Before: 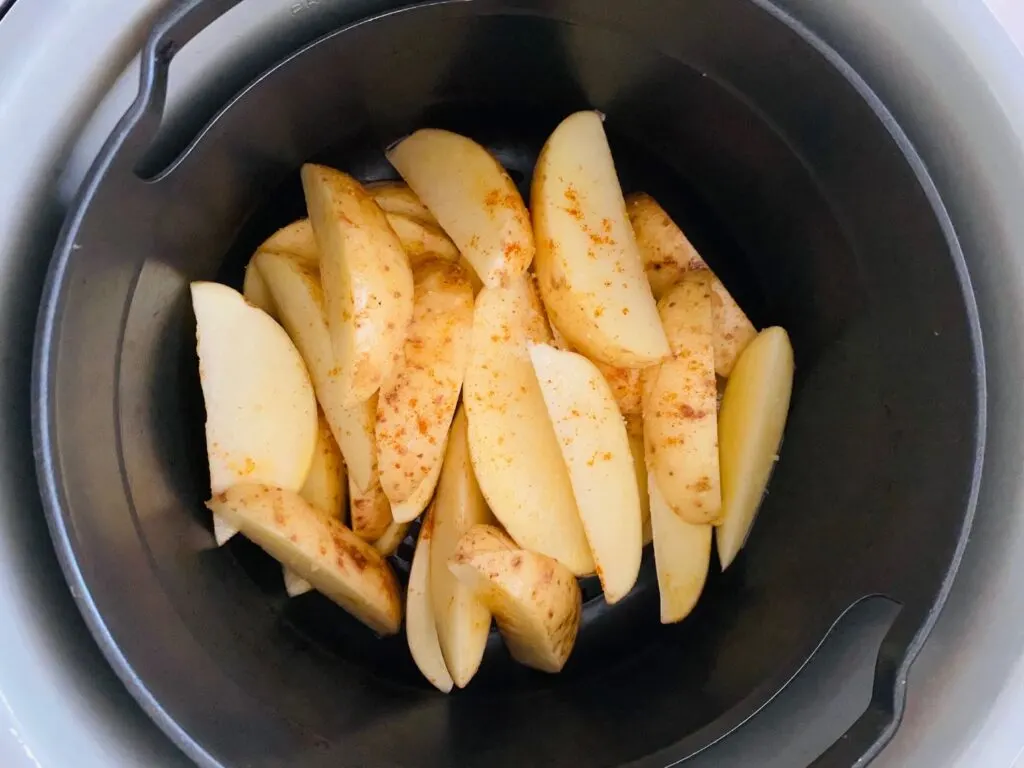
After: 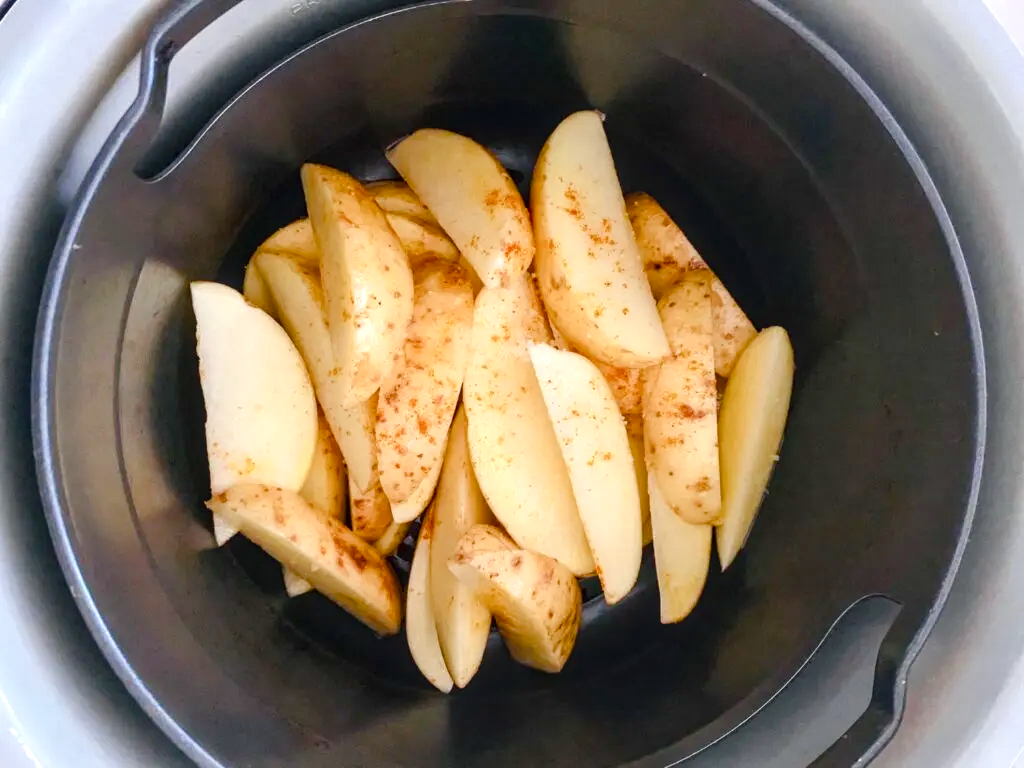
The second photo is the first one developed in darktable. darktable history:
local contrast: on, module defaults
color balance rgb: perceptual saturation grading › global saturation 20%, perceptual saturation grading › highlights -50%, perceptual saturation grading › shadows 30%, perceptual brilliance grading › global brilliance 10%, perceptual brilliance grading › shadows 15%
